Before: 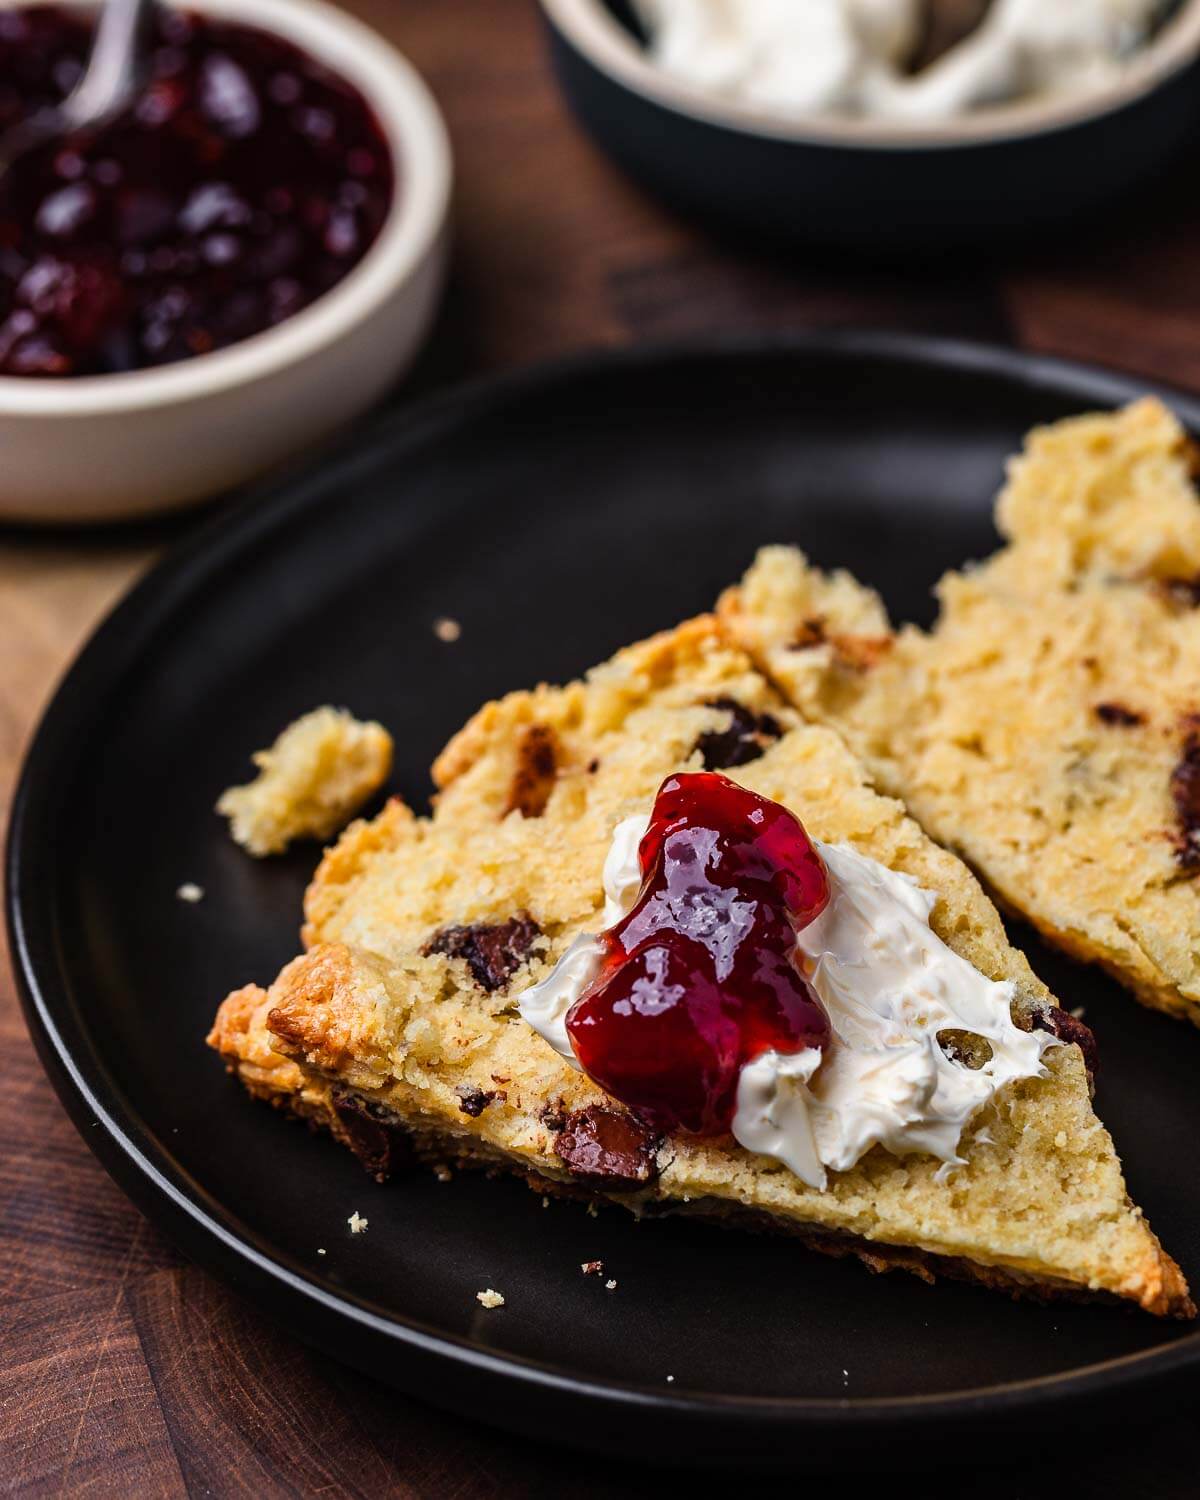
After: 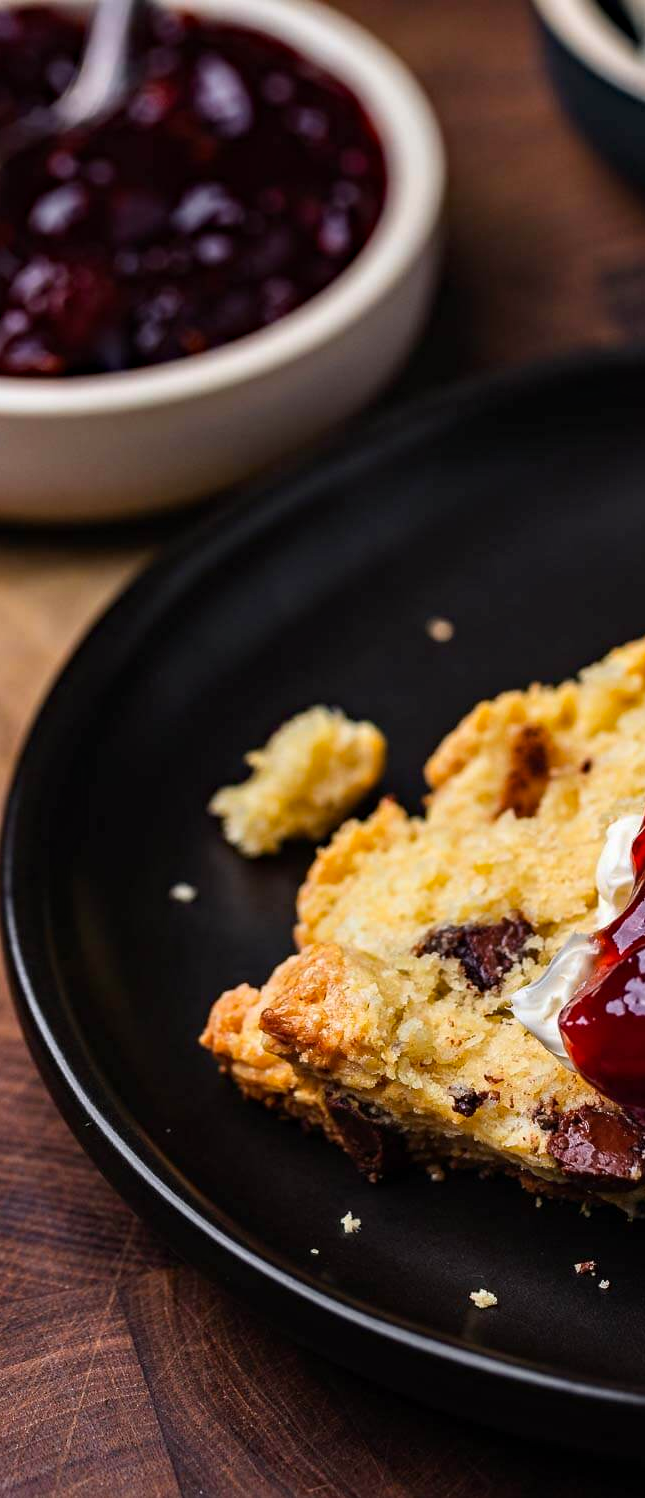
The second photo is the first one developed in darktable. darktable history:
crop: left 0.587%, right 45.588%, bottom 0.086%
haze removal: compatibility mode true, adaptive false
tone curve: curves: ch0 [(0, 0) (0.003, 0.003) (0.011, 0.011) (0.025, 0.025) (0.044, 0.045) (0.069, 0.07) (0.1, 0.1) (0.136, 0.137) (0.177, 0.179) (0.224, 0.226) (0.277, 0.279) (0.335, 0.338) (0.399, 0.402) (0.468, 0.472) (0.543, 0.547) (0.623, 0.628) (0.709, 0.715) (0.801, 0.807) (0.898, 0.902) (1, 1)], preserve colors none
